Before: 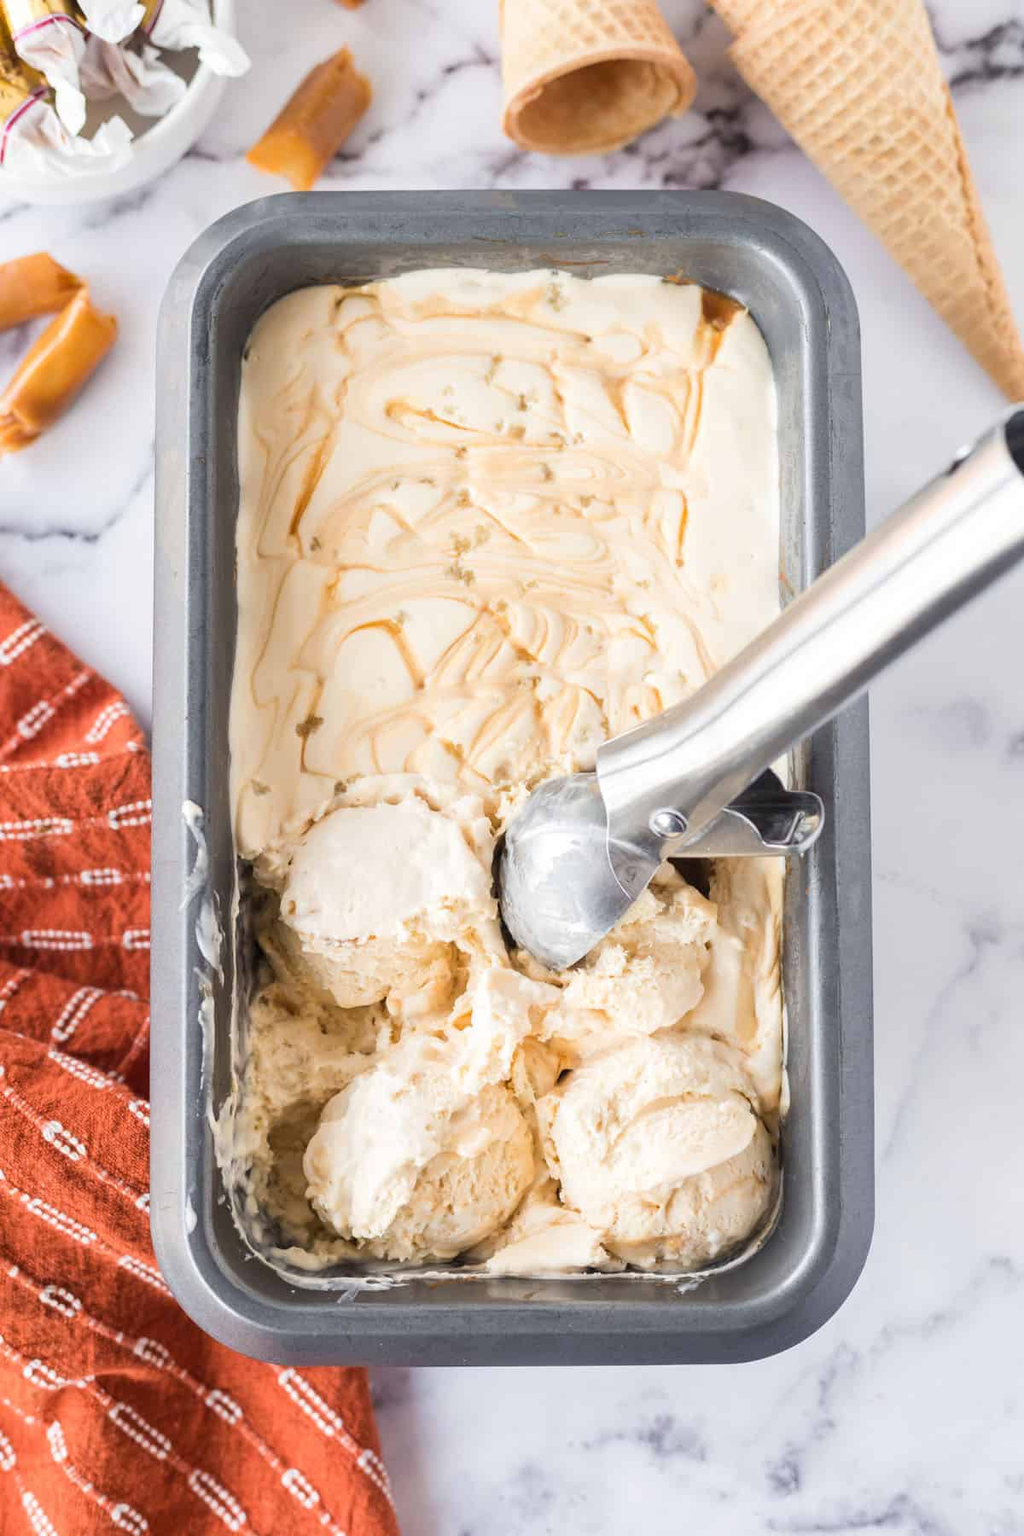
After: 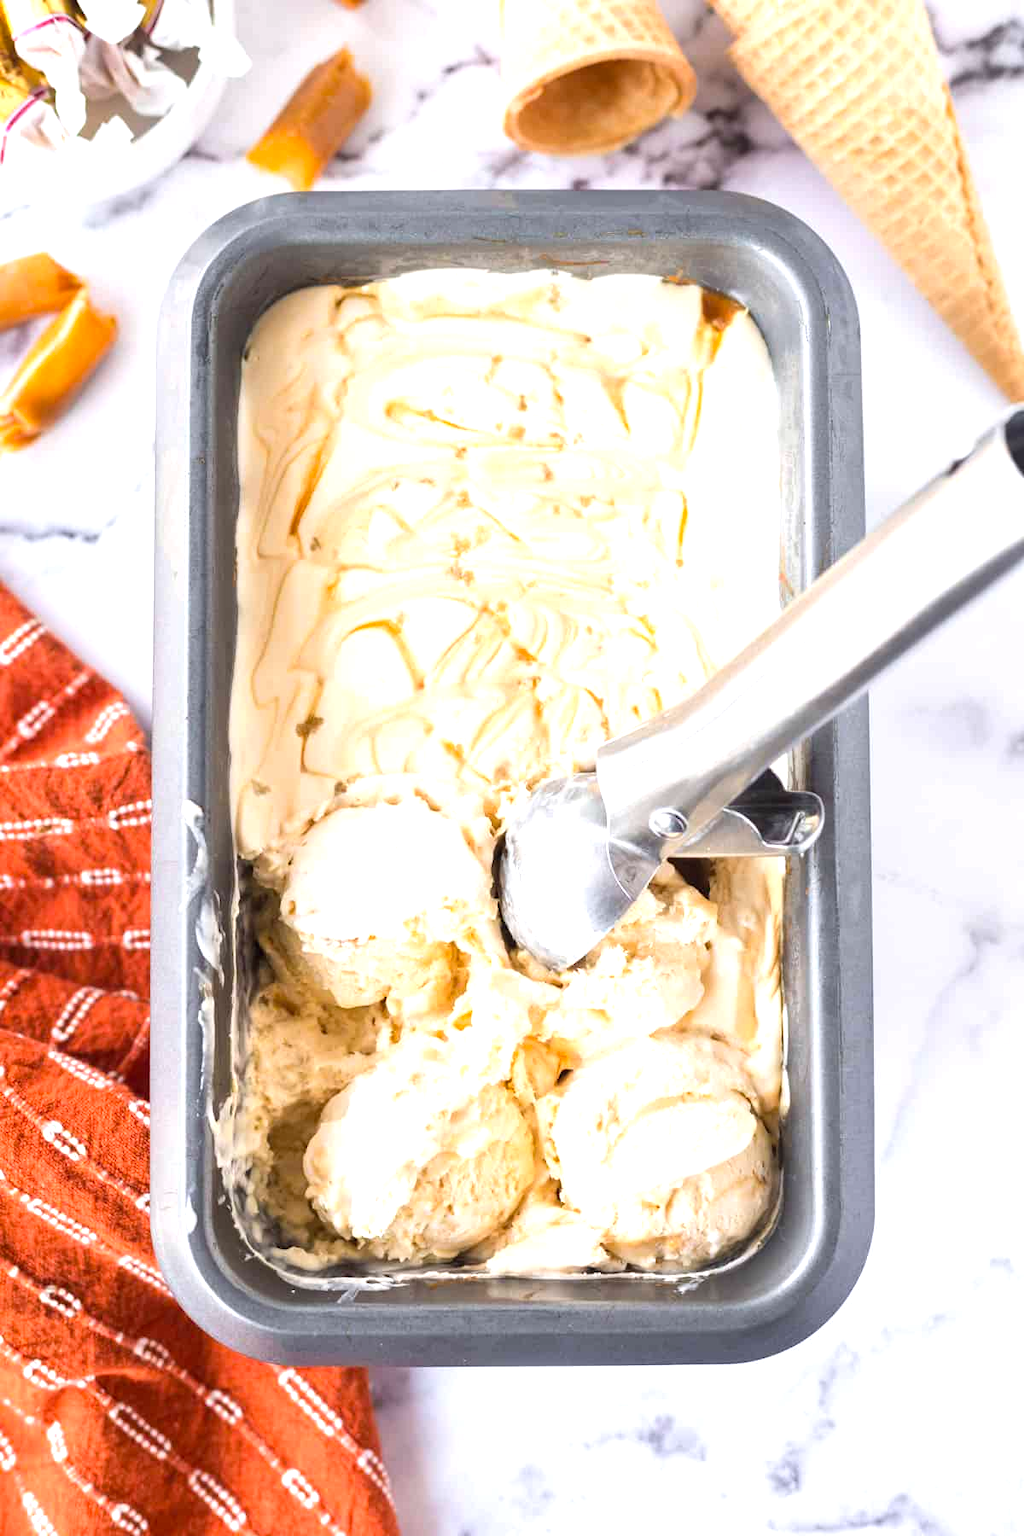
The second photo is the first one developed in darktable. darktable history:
exposure: exposure 0.485 EV, compensate highlight preservation false
color balance: lift [1, 1, 0.999, 1.001], gamma [1, 1.003, 1.005, 0.995], gain [1, 0.992, 0.988, 1.012], contrast 5%, output saturation 110%
tone equalizer: on, module defaults
